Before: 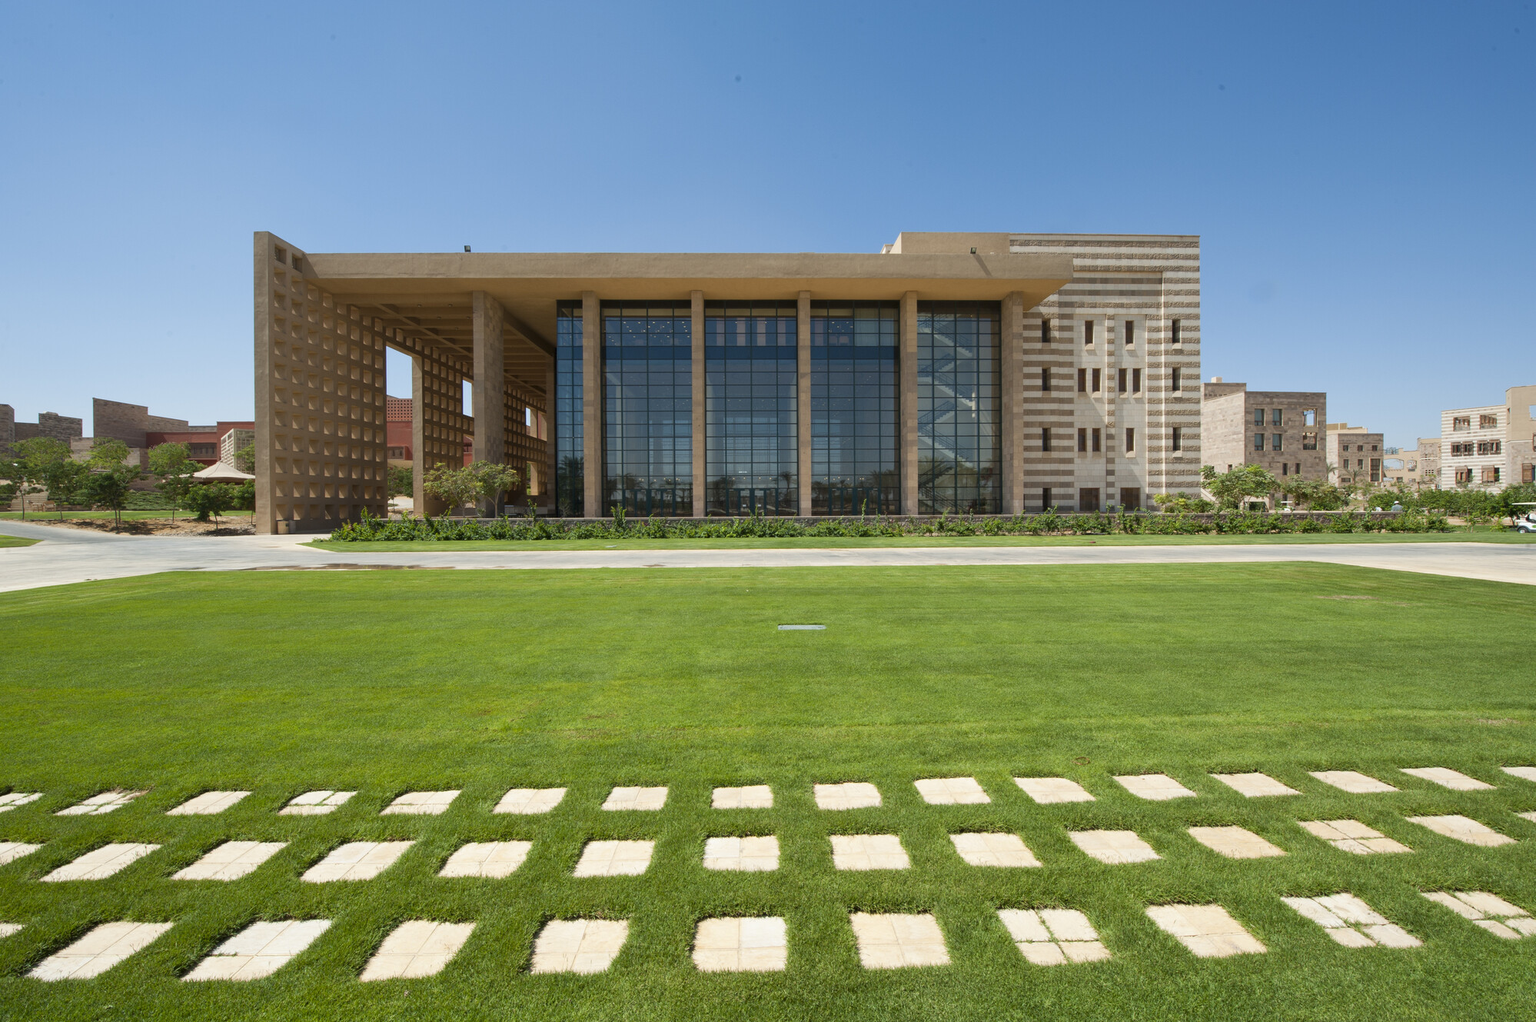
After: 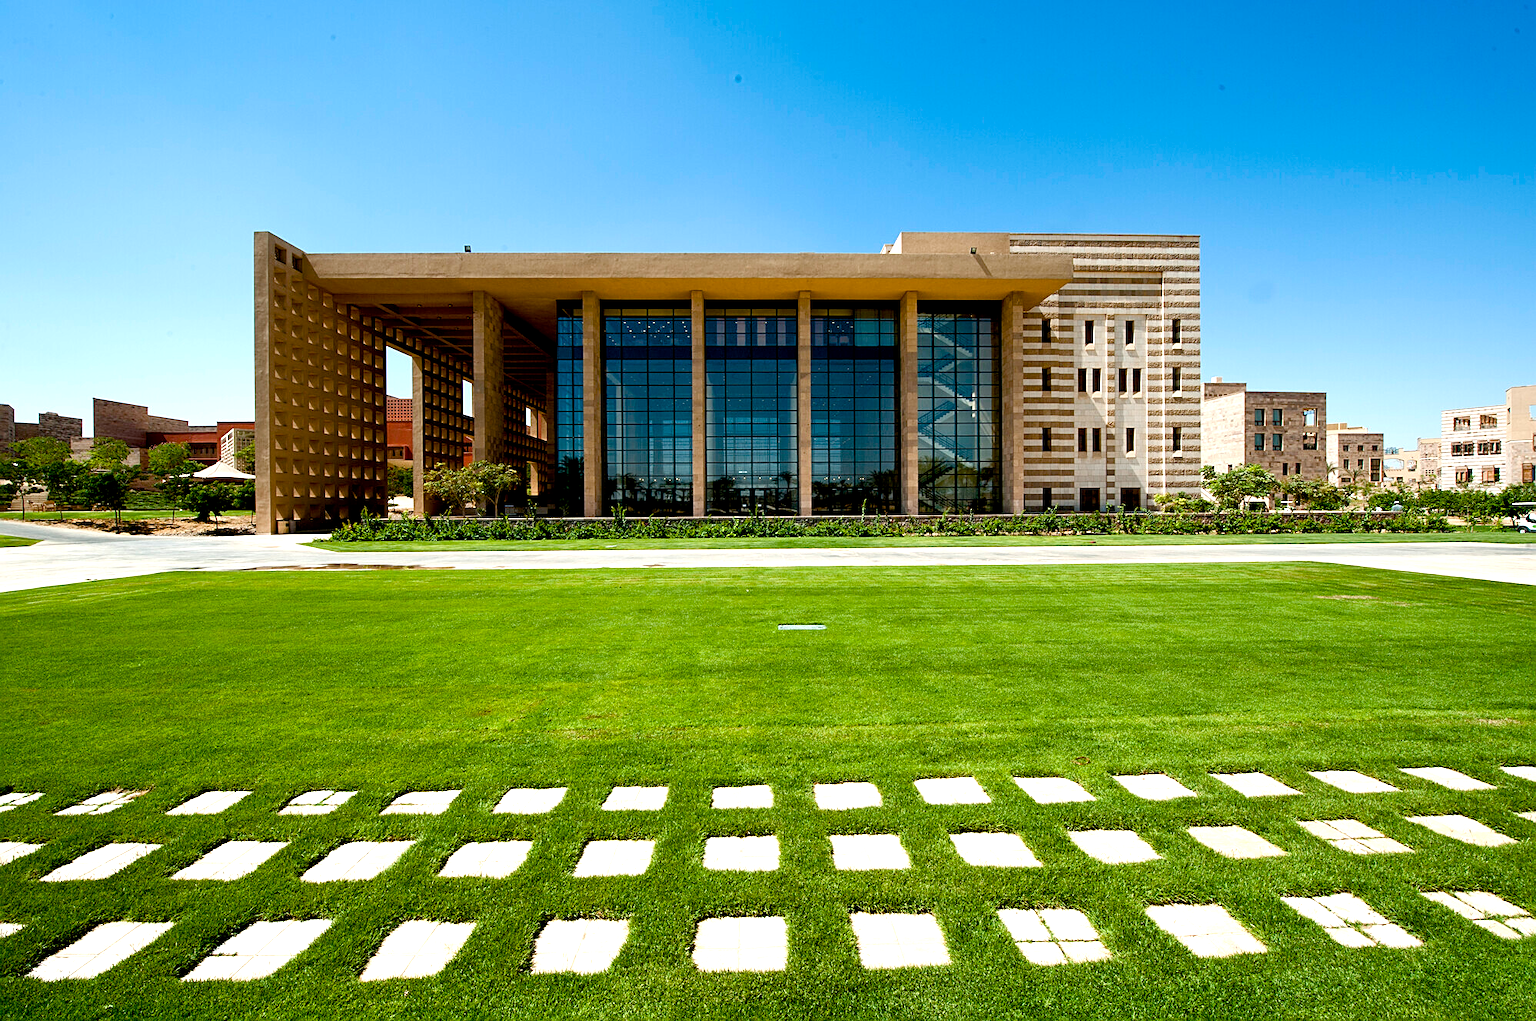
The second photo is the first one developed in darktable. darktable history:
sharpen: on, module defaults
tone equalizer: -8 EV -0.417 EV, -7 EV -0.389 EV, -6 EV -0.333 EV, -5 EV -0.222 EV, -3 EV 0.222 EV, -2 EV 0.333 EV, -1 EV 0.389 EV, +0 EV 0.417 EV, edges refinement/feathering 500, mask exposure compensation -1.57 EV, preserve details no
exposure: black level correction 0.029, exposure -0.073 EV, compensate highlight preservation false
color balance rgb: perceptual saturation grading › global saturation 25%, perceptual saturation grading › highlights -50%, perceptual saturation grading › shadows 30%, perceptual brilliance grading › global brilliance 12%, global vibrance 20%
